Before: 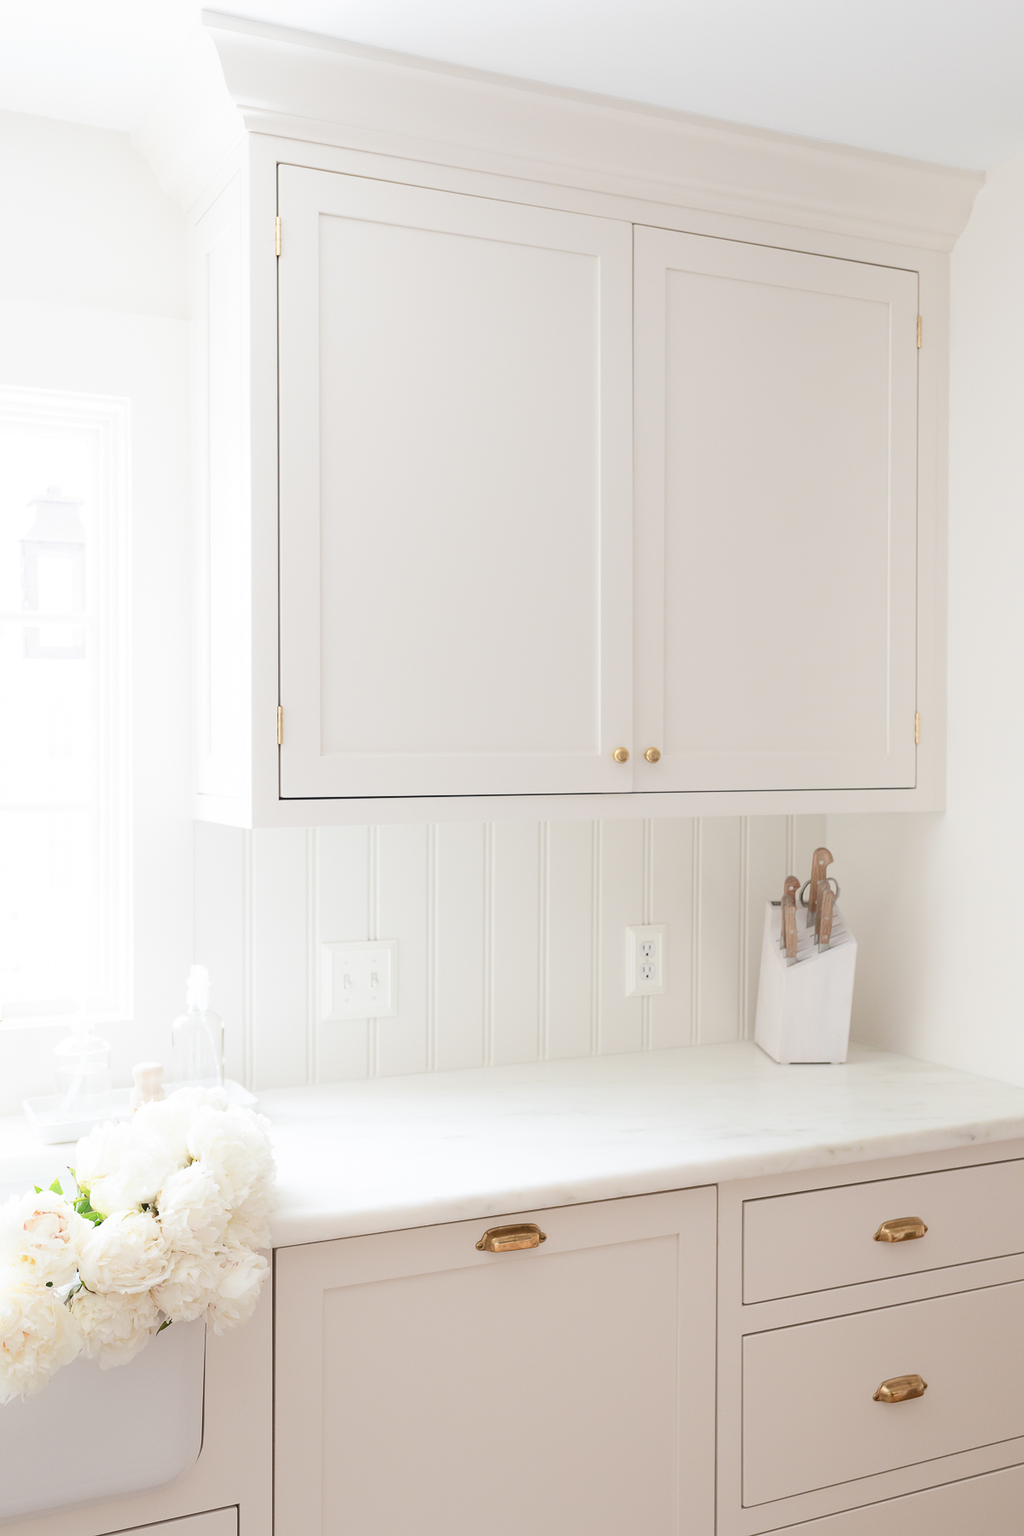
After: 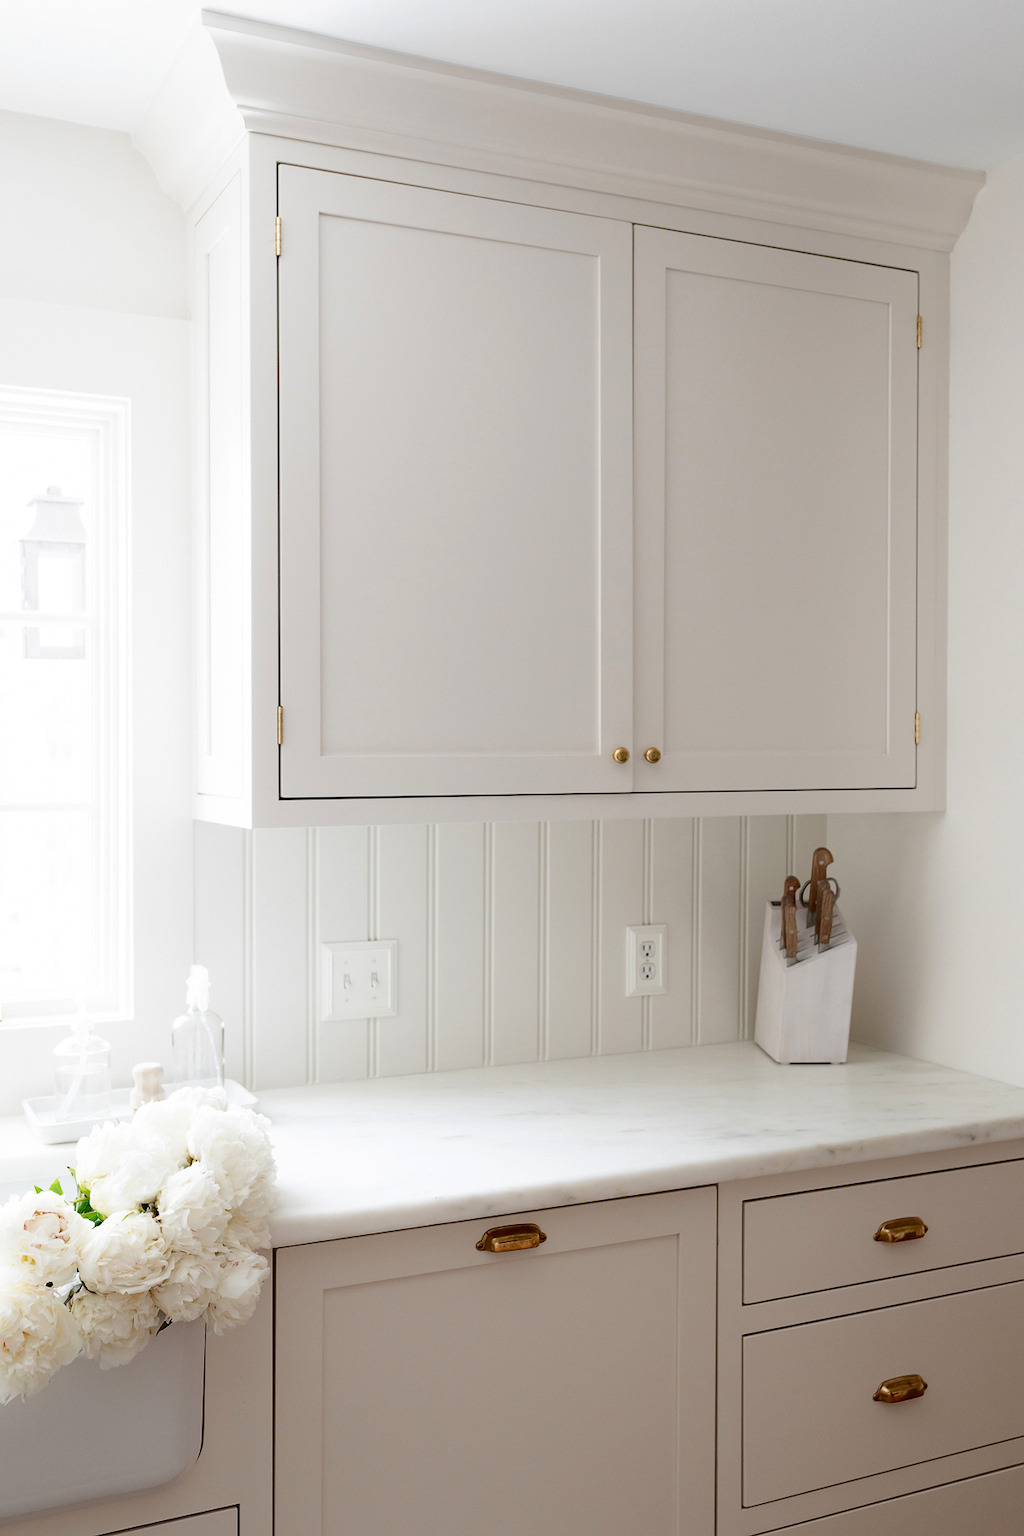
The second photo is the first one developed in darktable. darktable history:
contrast brightness saturation: contrast 0.089, brightness -0.582, saturation 0.169
